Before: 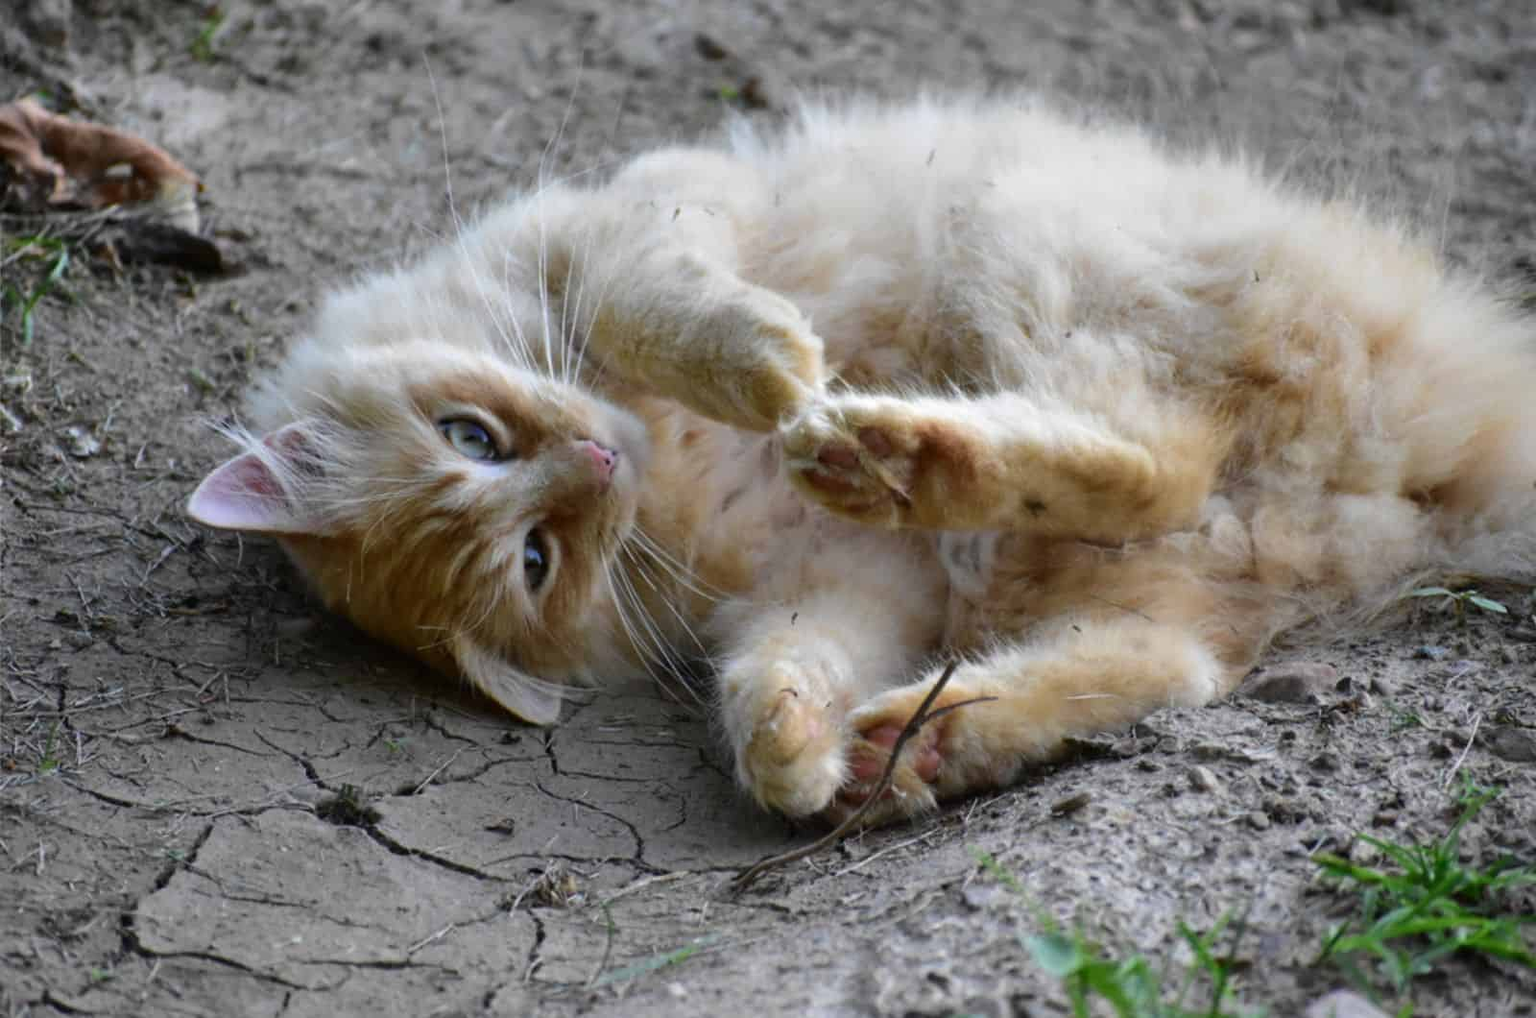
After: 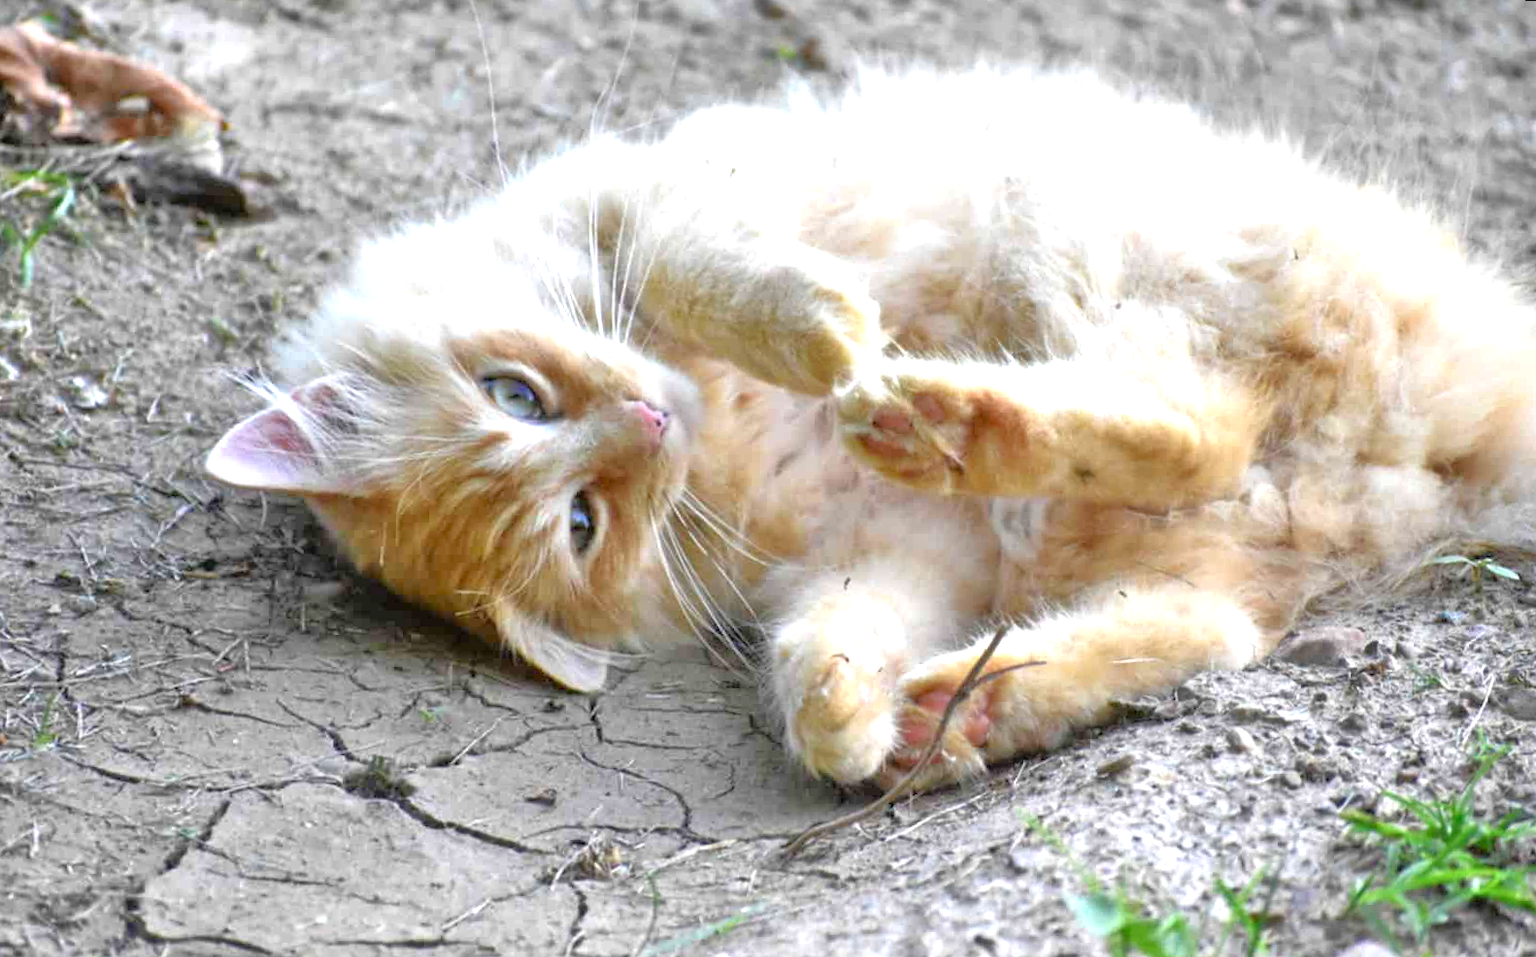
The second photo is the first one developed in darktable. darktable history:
exposure: black level correction 0, exposure 1.1 EV, compensate exposure bias true, compensate highlight preservation false
tone equalizer: -7 EV 0.15 EV, -6 EV 0.6 EV, -5 EV 1.15 EV, -4 EV 1.33 EV, -3 EV 1.15 EV, -2 EV 0.6 EV, -1 EV 0.15 EV, mask exposure compensation -0.5 EV
rotate and perspective: rotation 0.679°, lens shift (horizontal) 0.136, crop left 0.009, crop right 0.991, crop top 0.078, crop bottom 0.95
